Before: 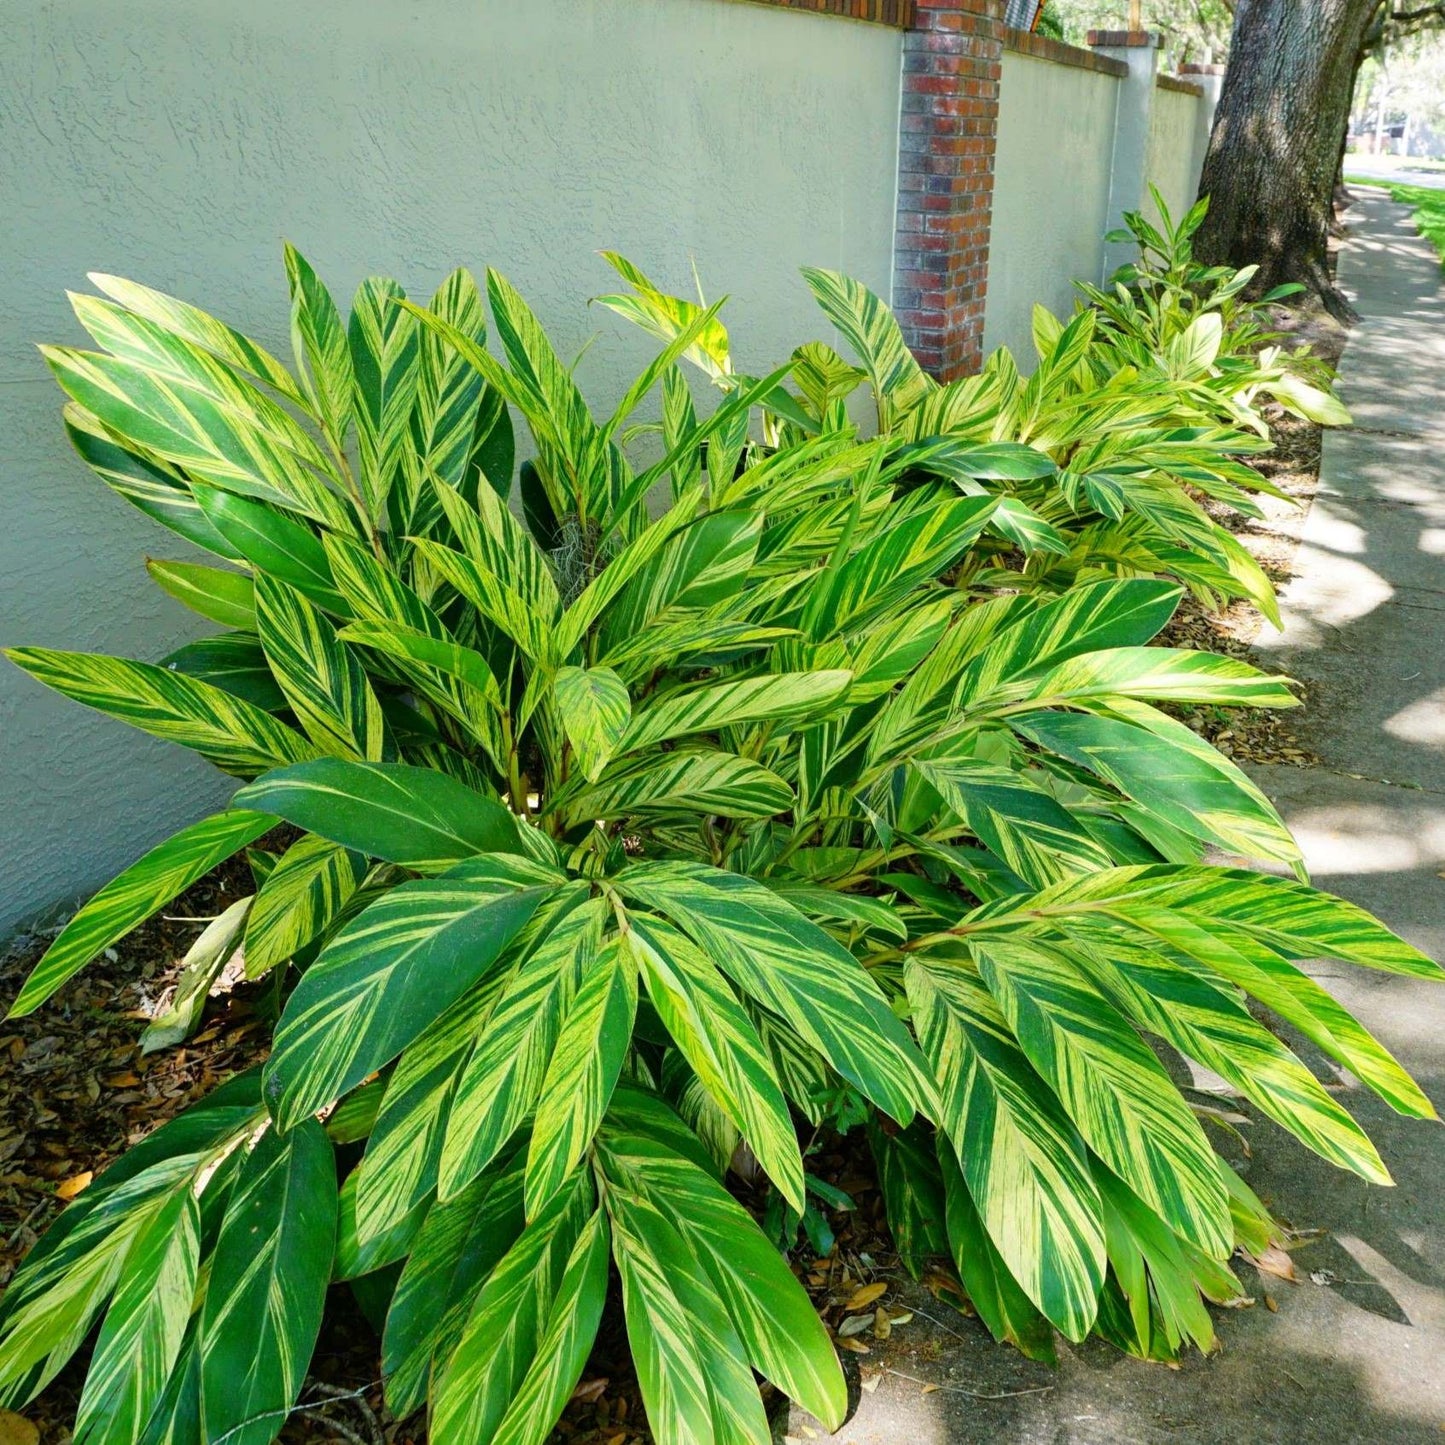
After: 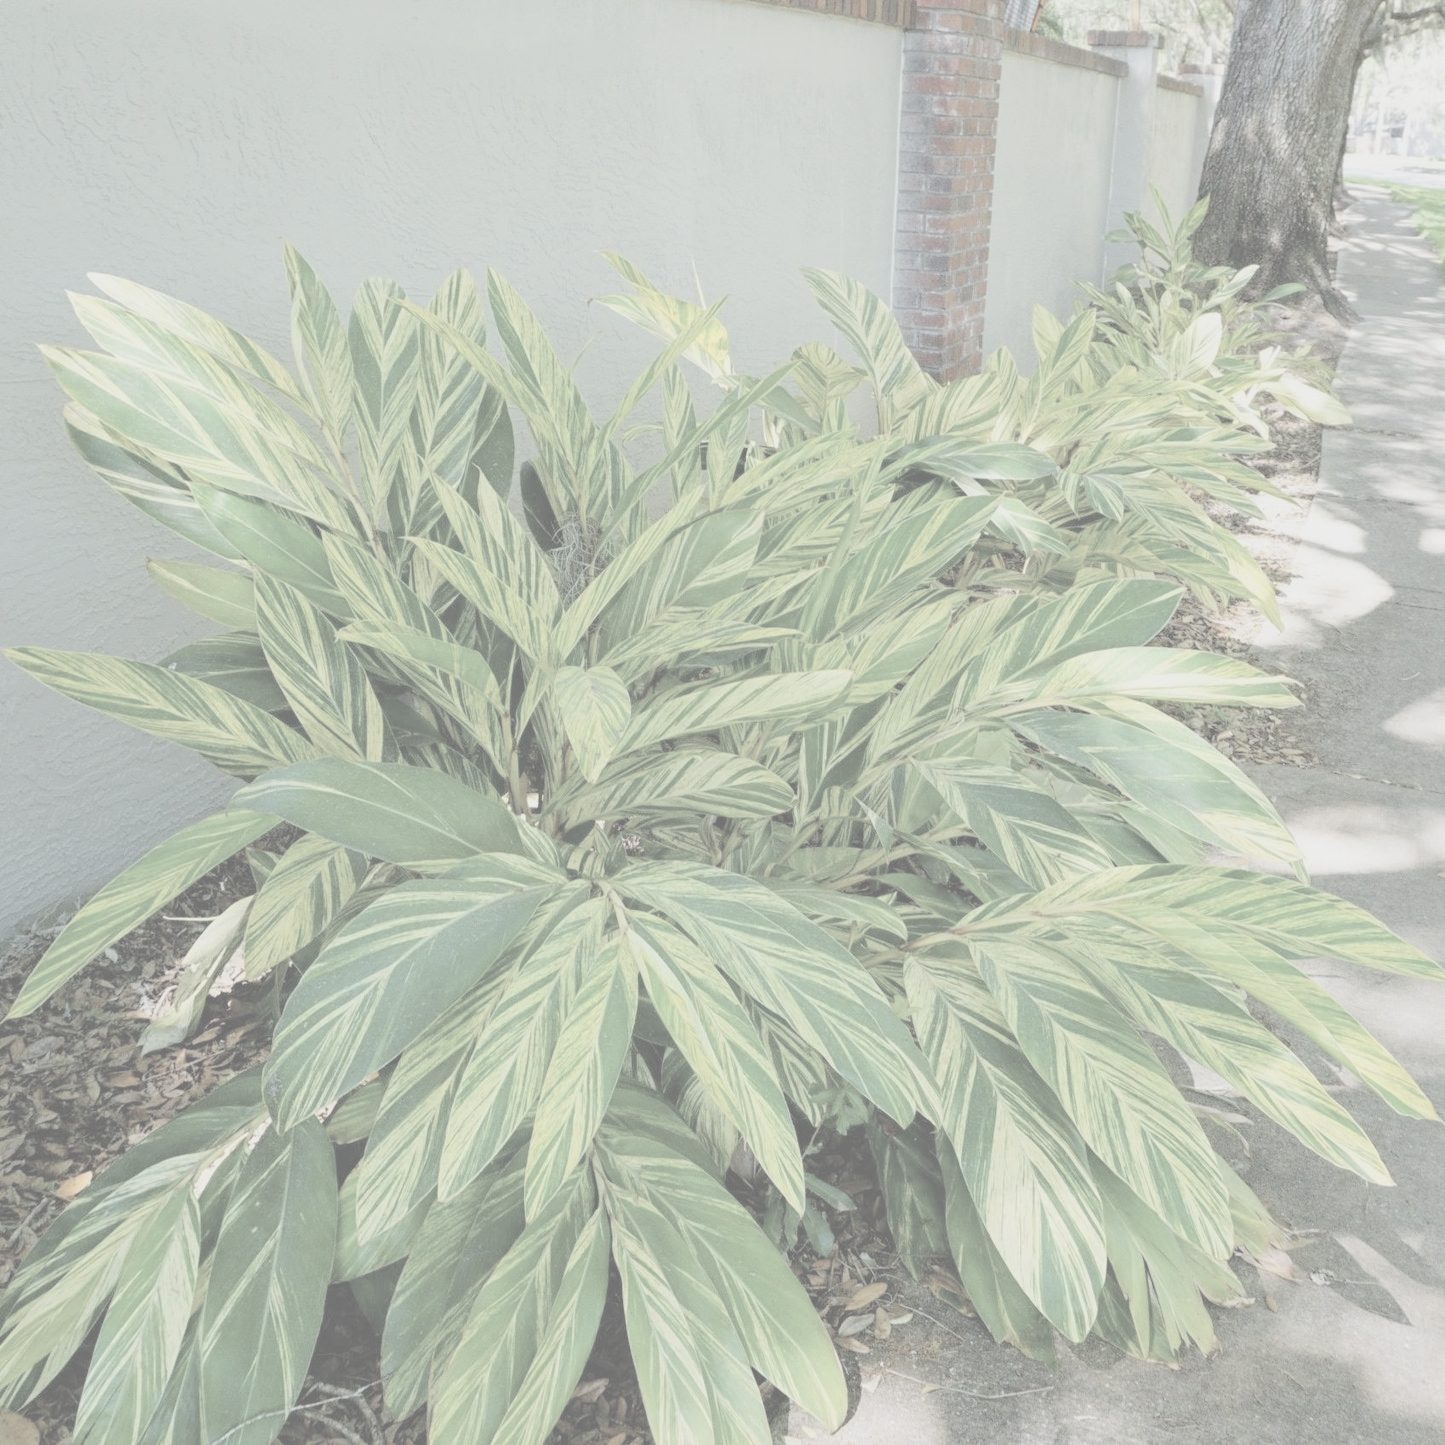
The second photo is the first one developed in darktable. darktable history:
contrast brightness saturation: contrast -0.309, brightness 0.748, saturation -0.799
